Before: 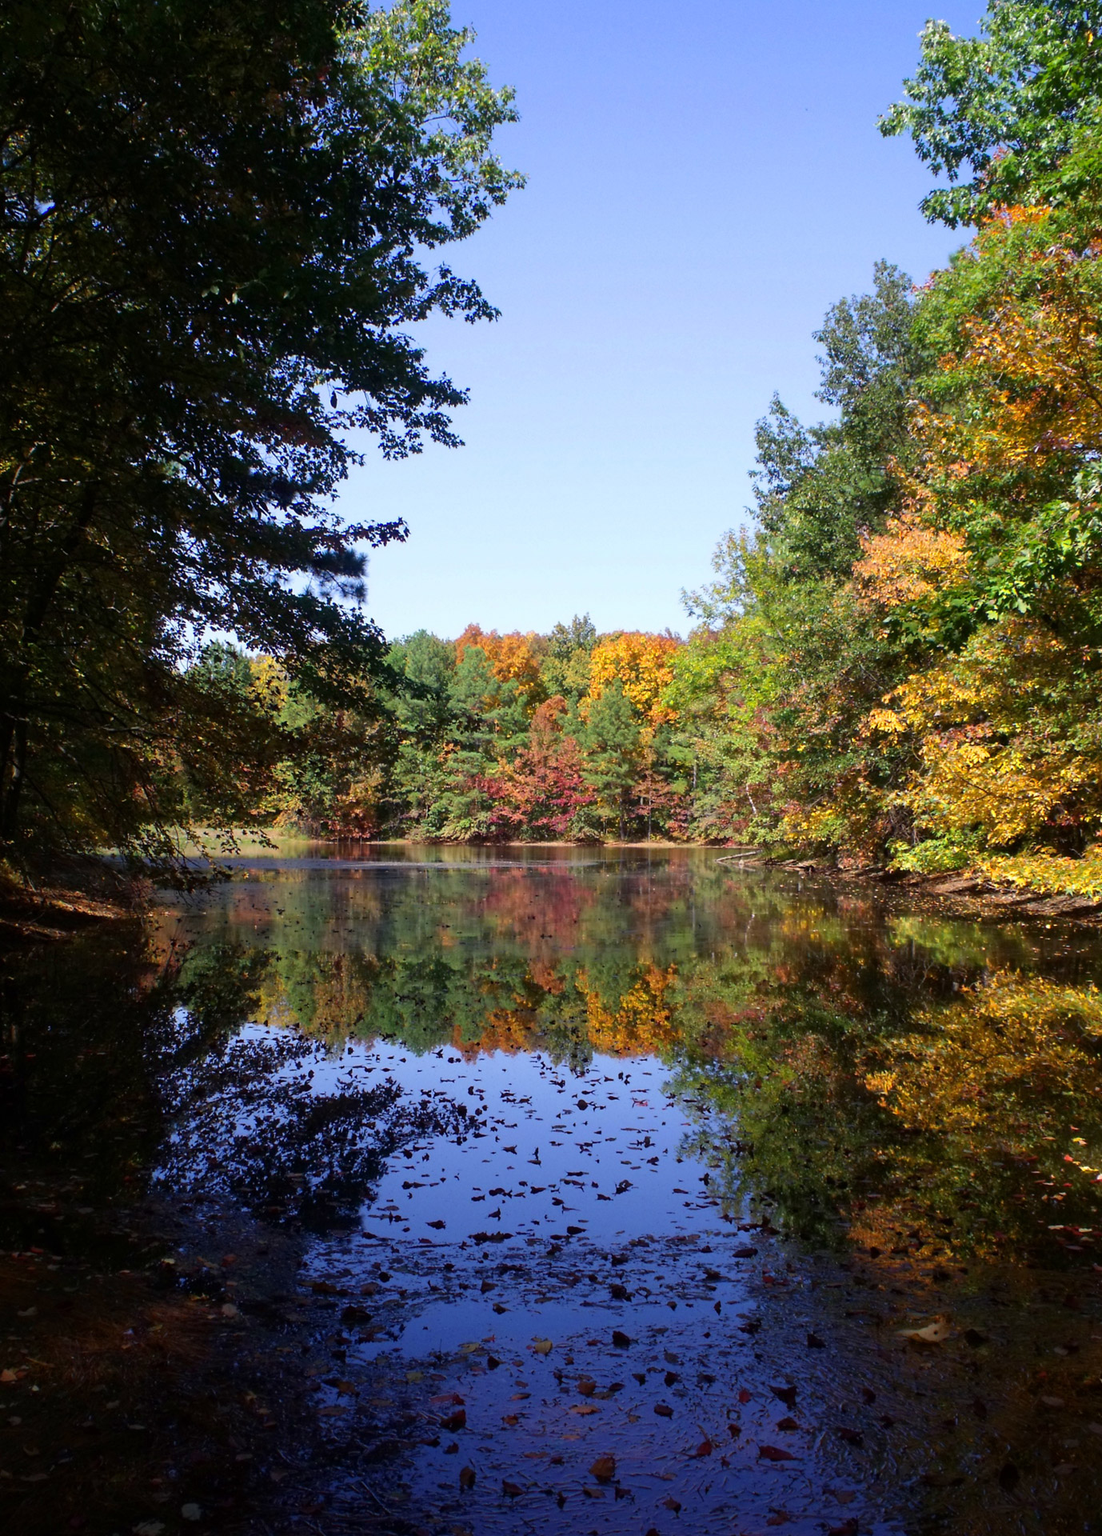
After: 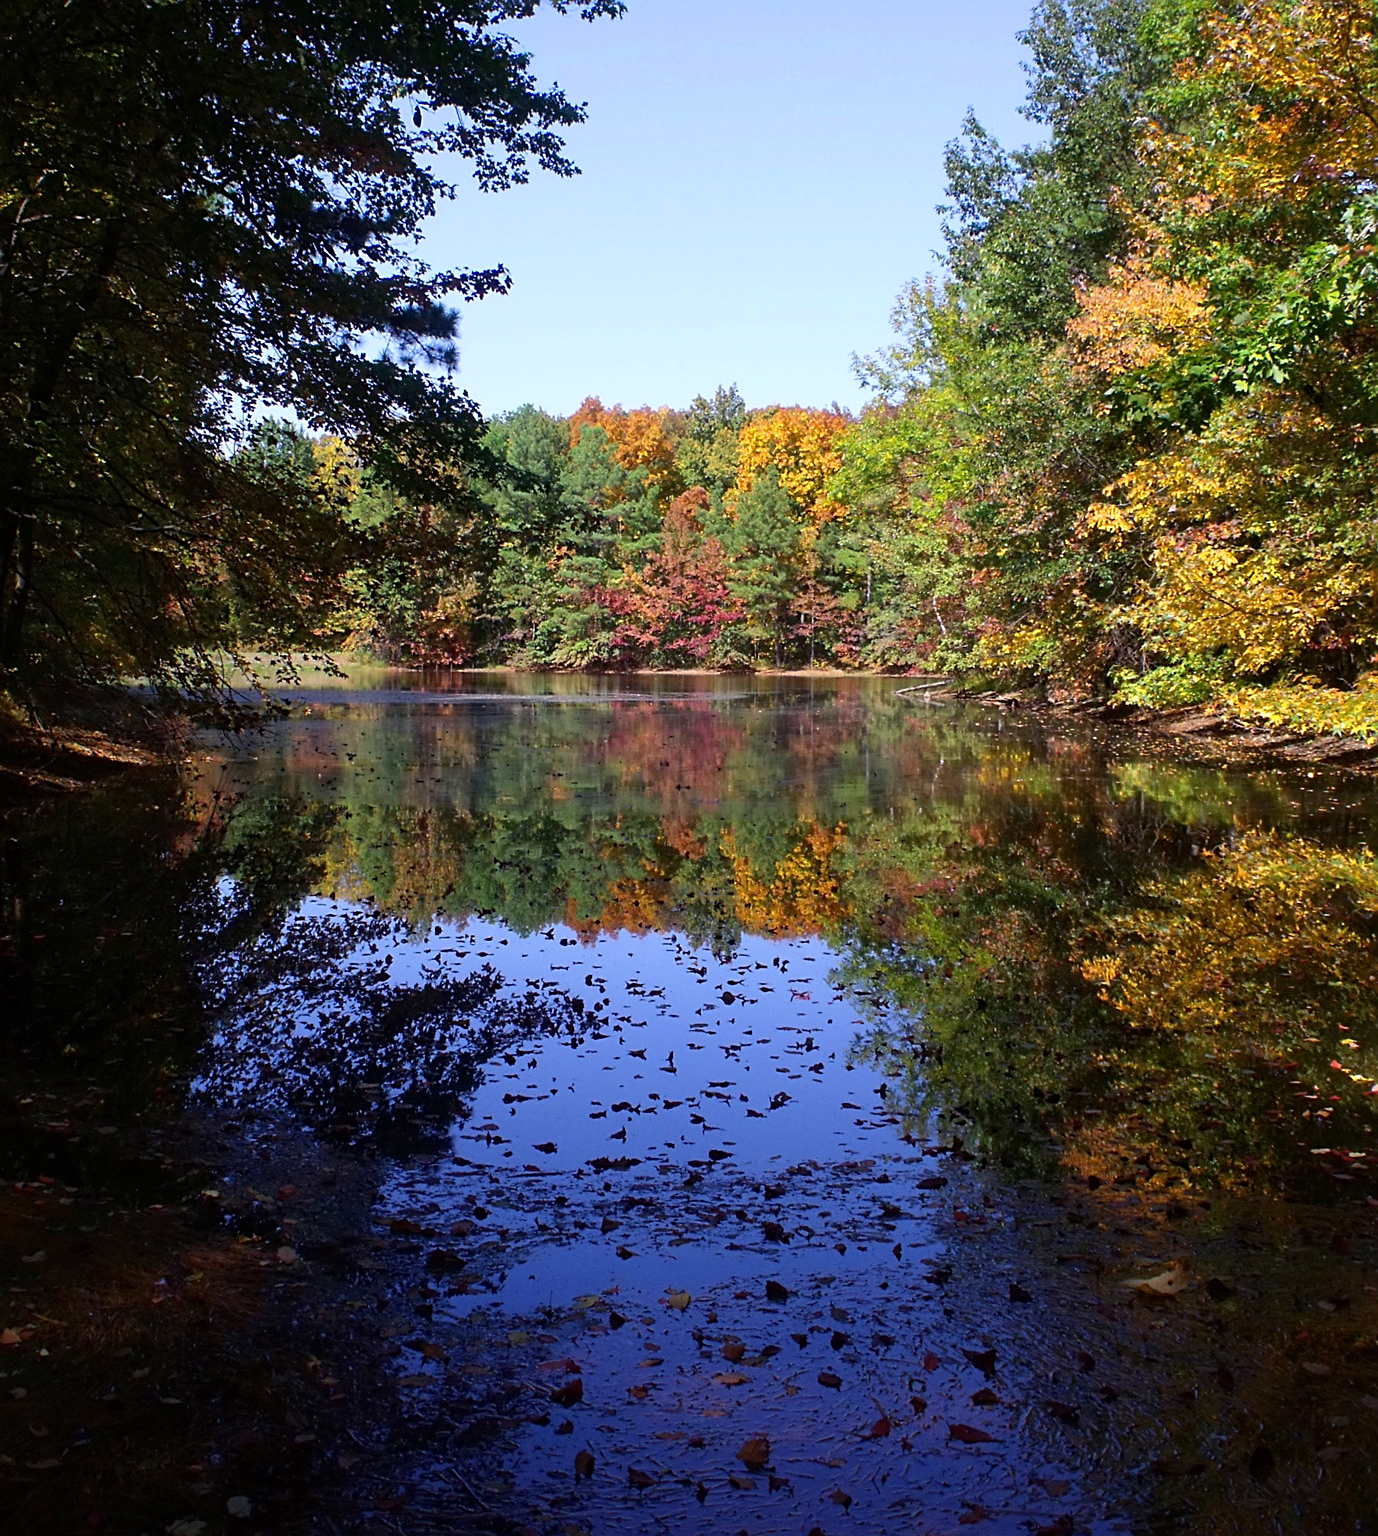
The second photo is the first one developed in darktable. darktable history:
crop and rotate: top 19.998%
sharpen: on, module defaults
white balance: red 0.984, blue 1.059
